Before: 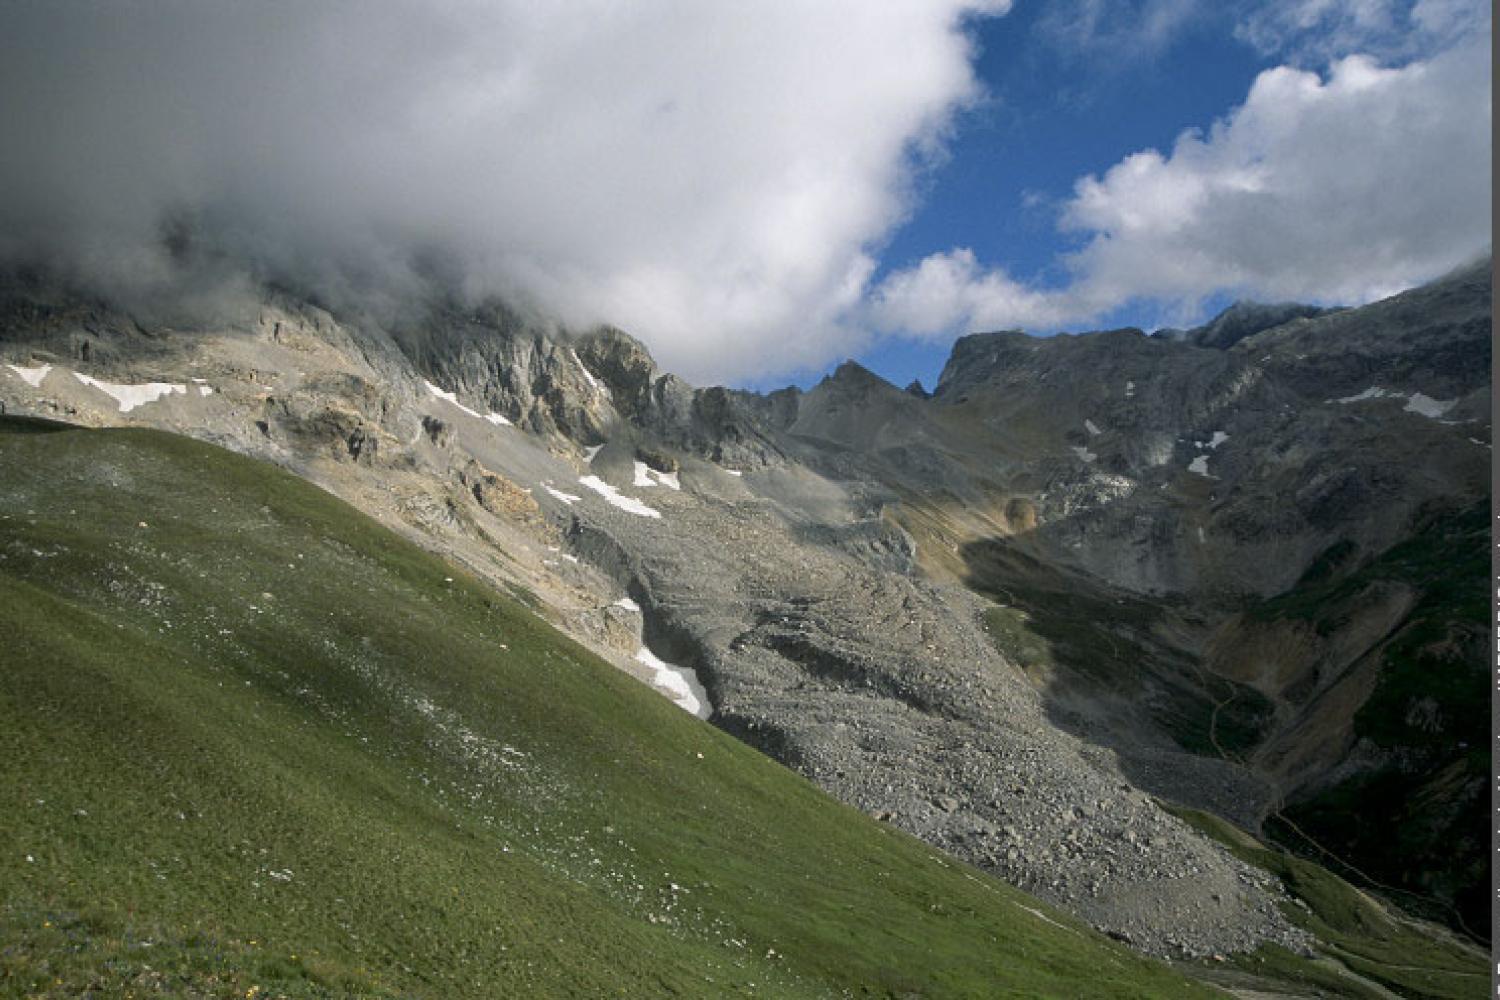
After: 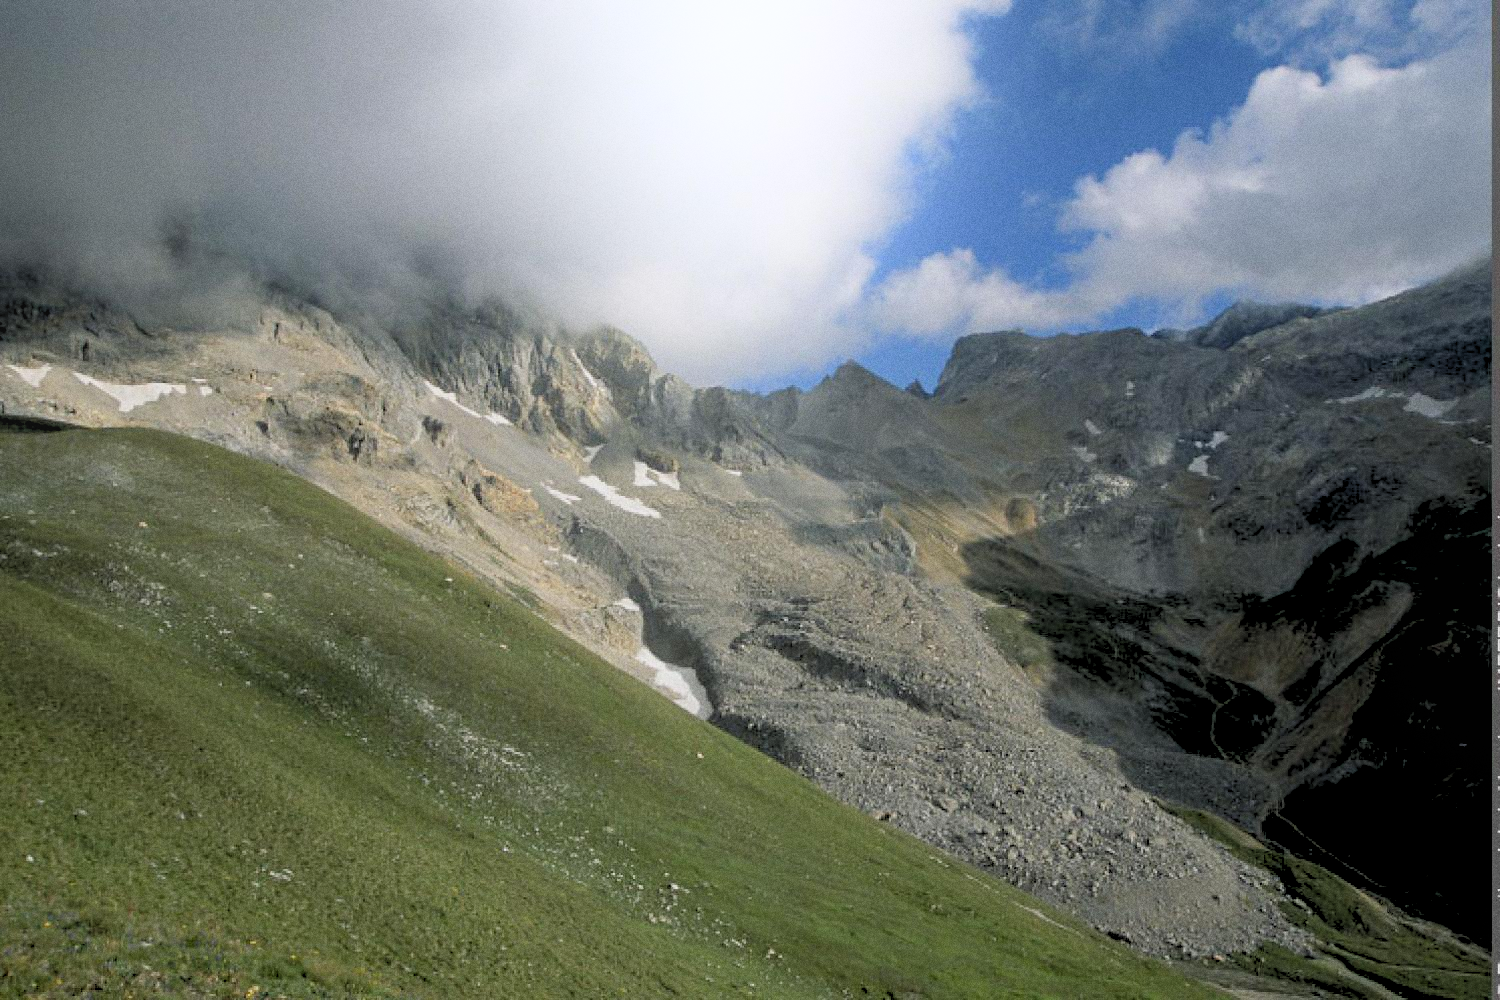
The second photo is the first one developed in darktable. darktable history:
rgb levels: preserve colors sum RGB, levels [[0.038, 0.433, 0.934], [0, 0.5, 1], [0, 0.5, 1]]
grain: coarseness 0.09 ISO
bloom: on, module defaults
